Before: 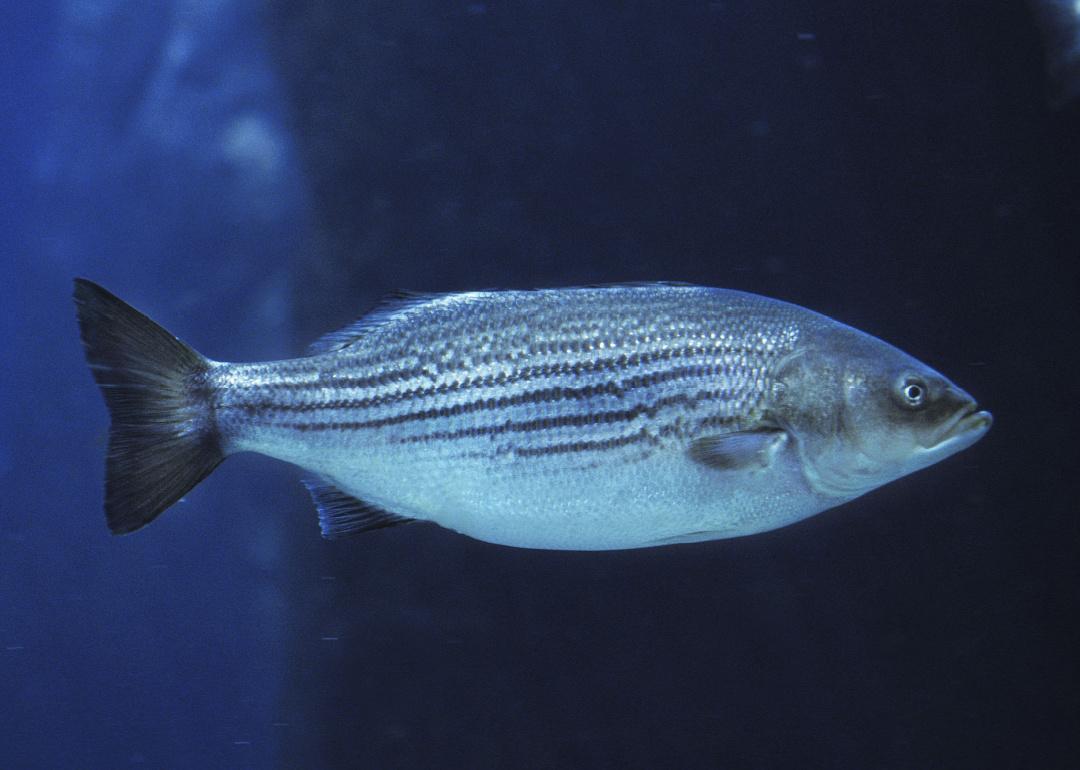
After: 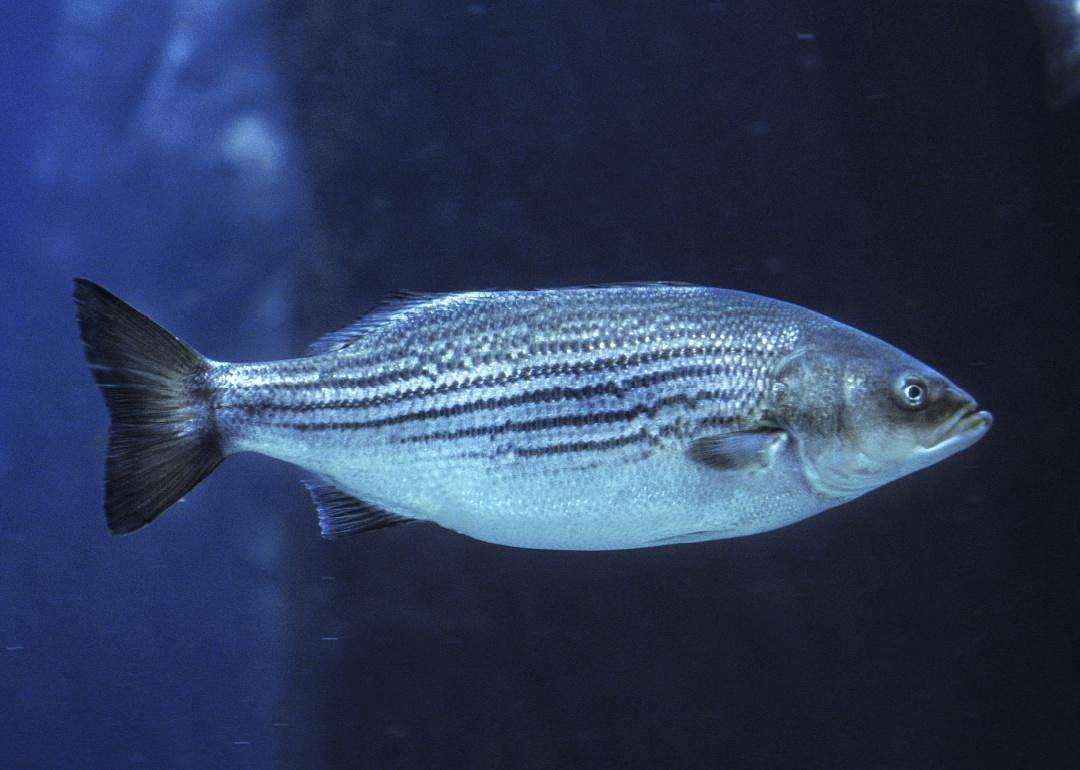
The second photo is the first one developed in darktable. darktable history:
local contrast: highlights 61%, detail 143%, midtone range 0.429
